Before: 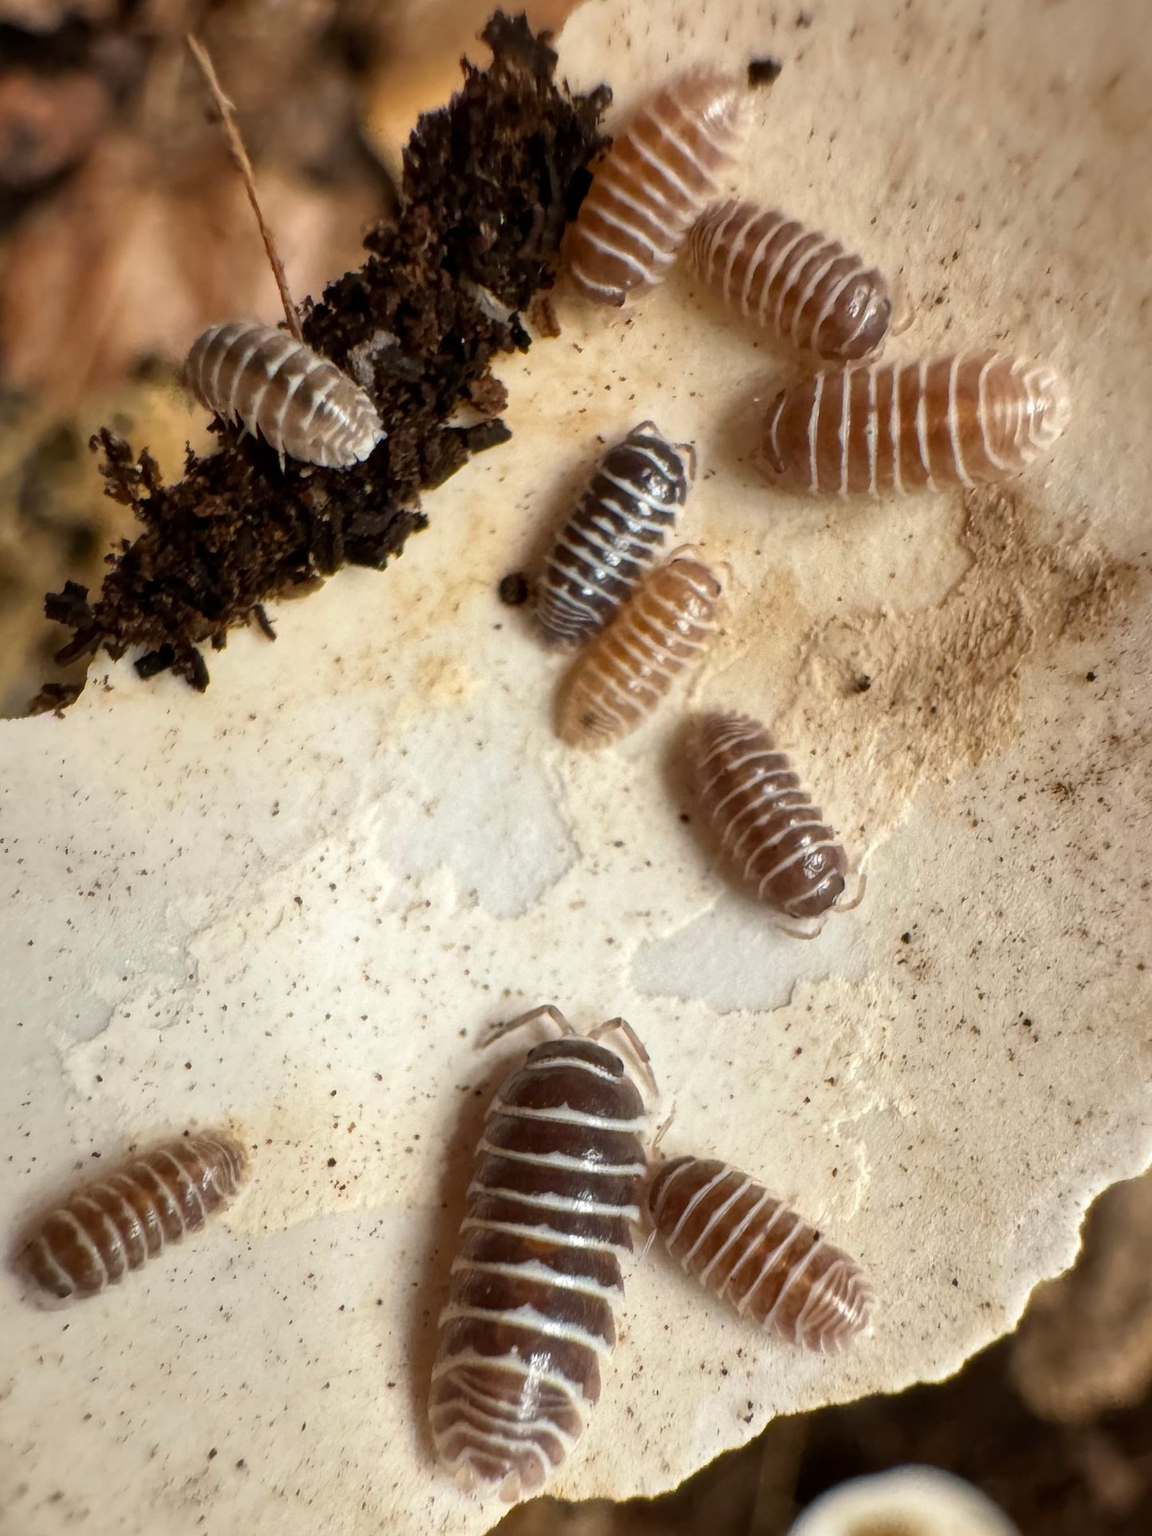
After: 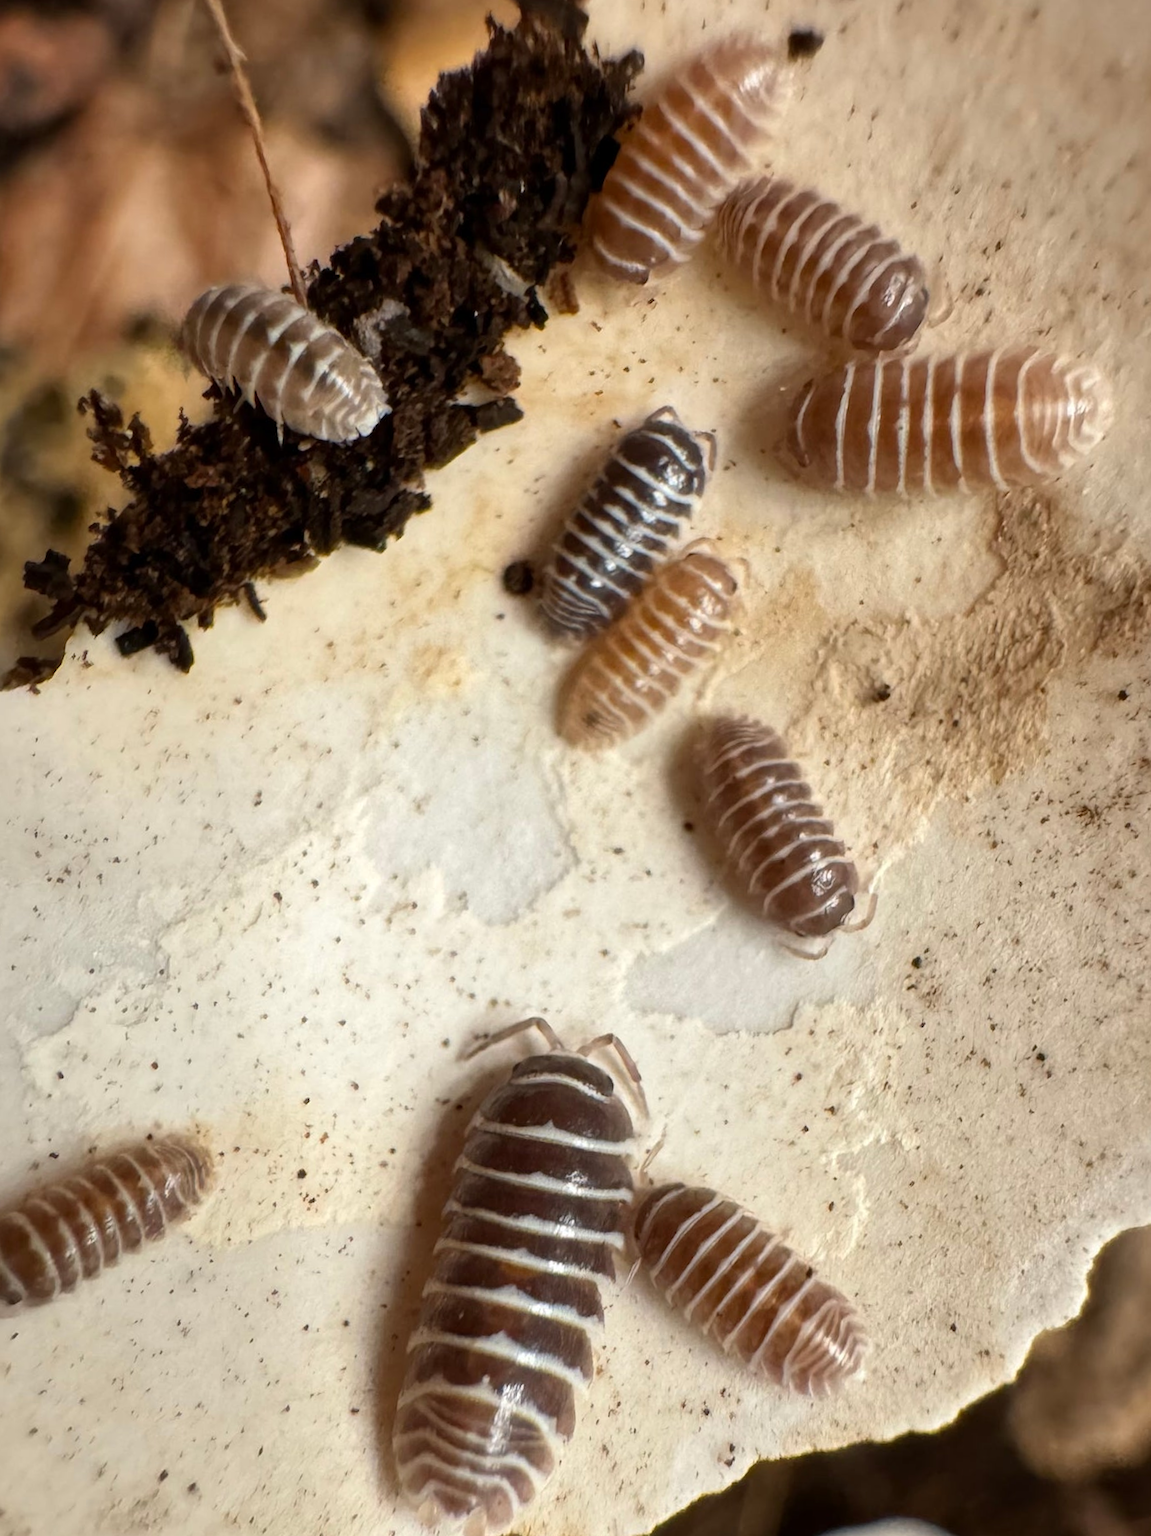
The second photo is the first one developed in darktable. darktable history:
crop and rotate: angle -2.38°
